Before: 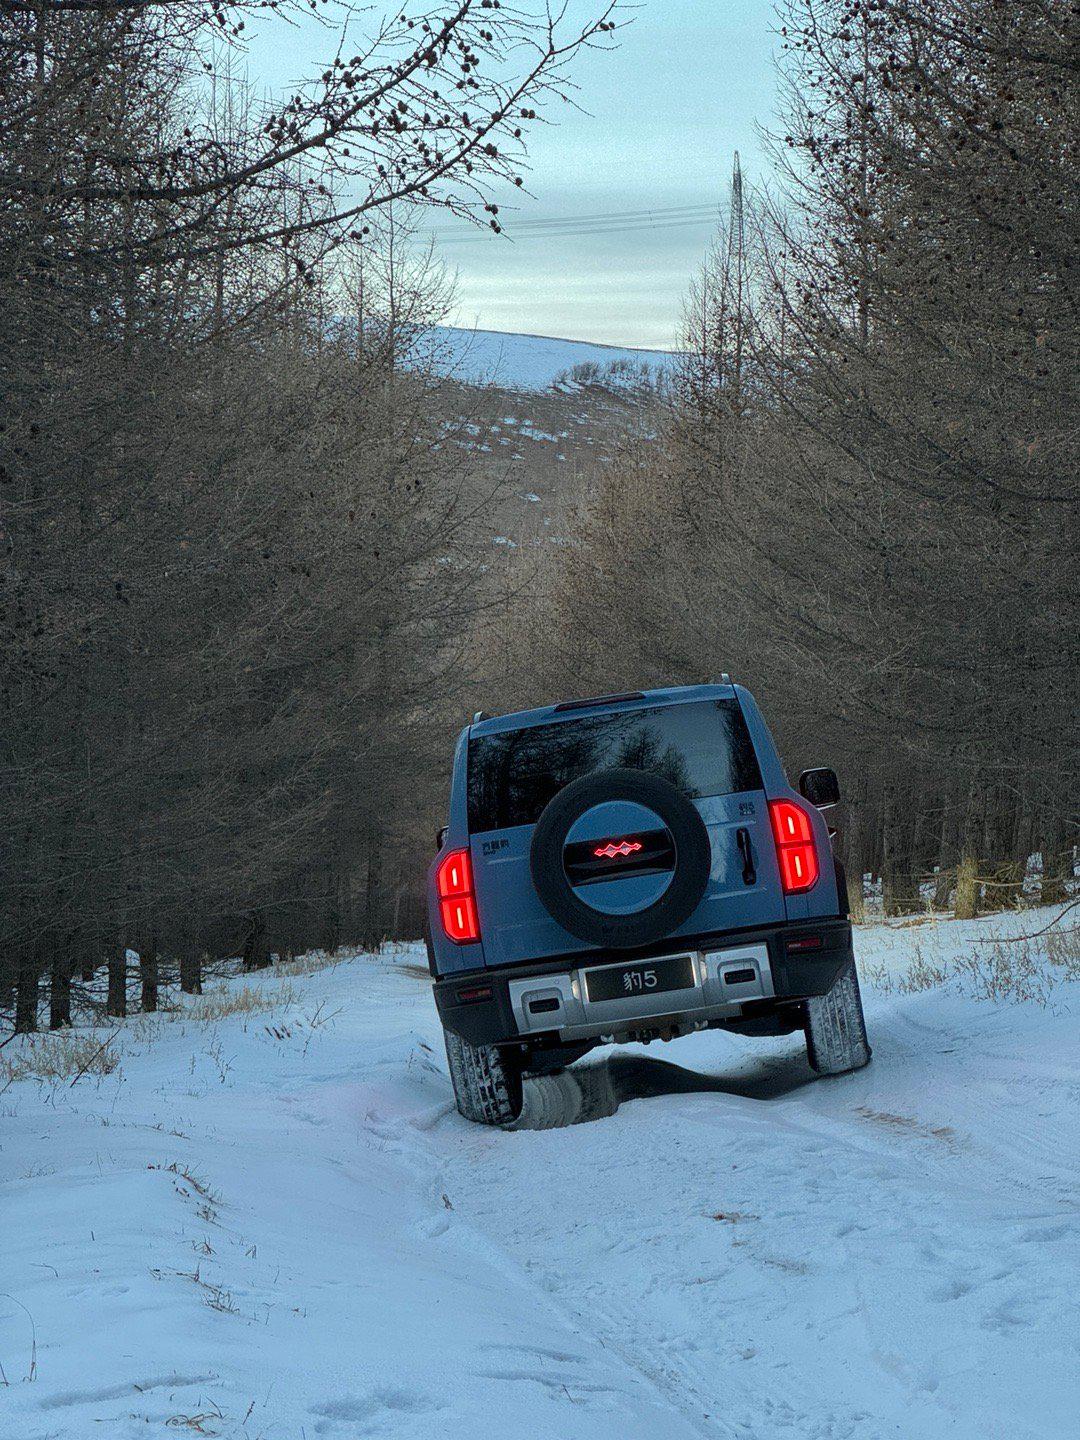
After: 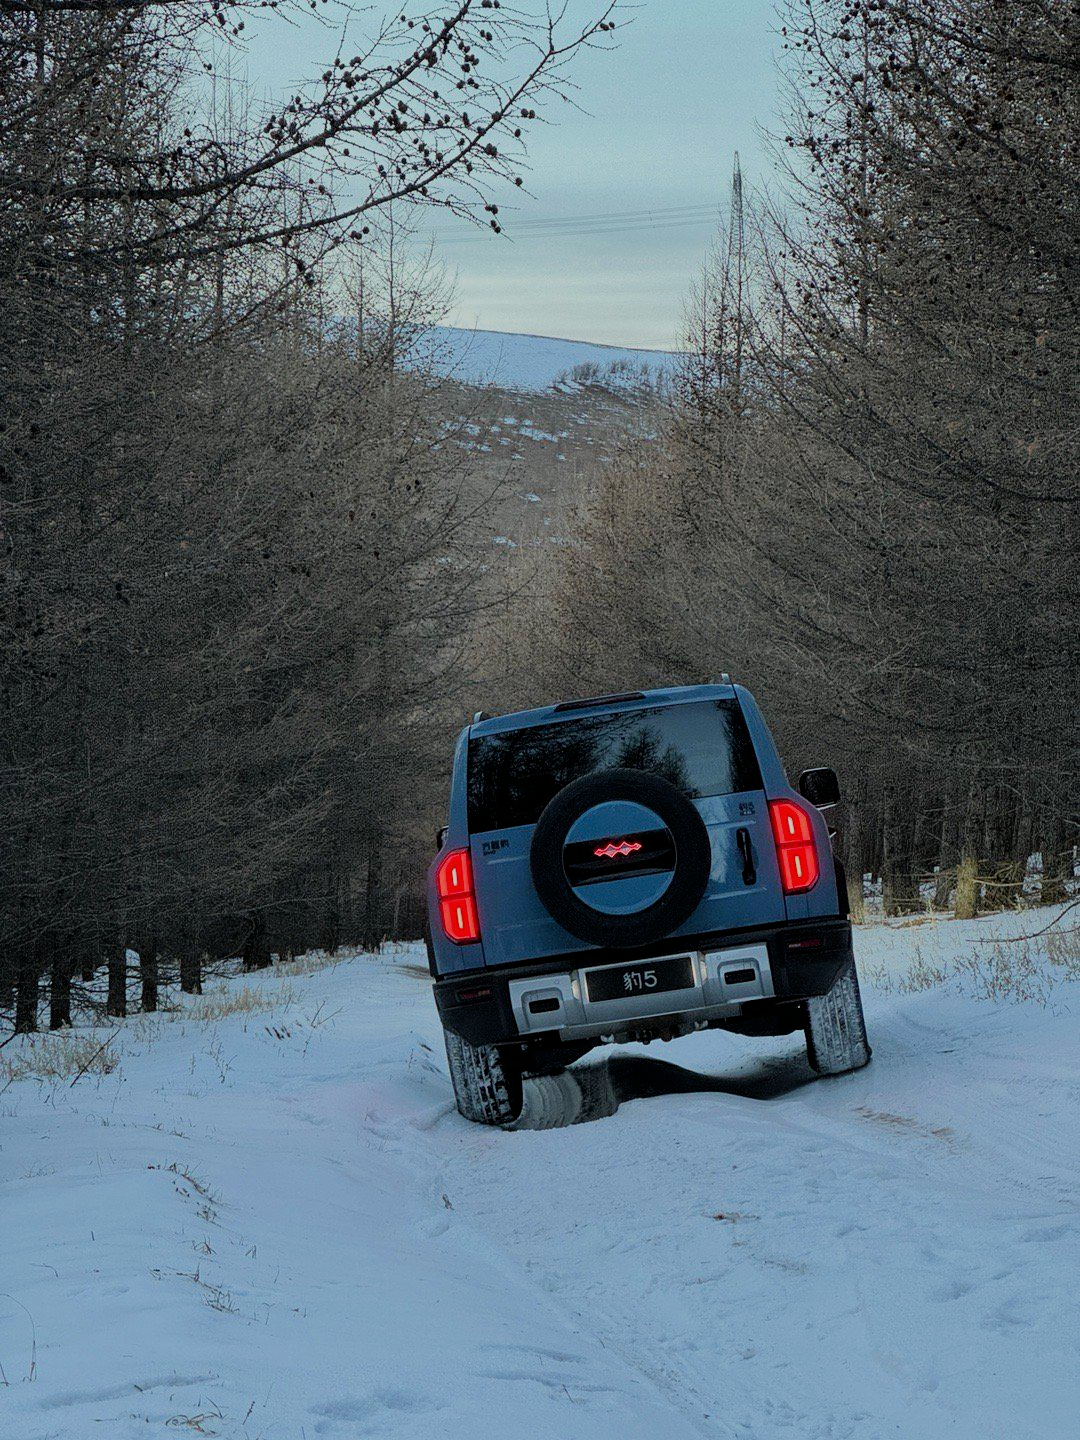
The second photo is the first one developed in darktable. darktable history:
tone equalizer: -8 EV -0.001 EV, -7 EV 0.004 EV, -6 EV -0.01 EV, -5 EV 0.012 EV, -4 EV -0.01 EV, -3 EV 0.021 EV, -2 EV -0.052 EV, -1 EV -0.267 EV, +0 EV -0.556 EV, edges refinement/feathering 500, mask exposure compensation -1.57 EV, preserve details no
filmic rgb: black relative exposure -7.73 EV, white relative exposure 4.4 EV, hardness 3.75, latitude 37.96%, contrast 0.98, highlights saturation mix 8.59%, shadows ↔ highlights balance 3.94%
